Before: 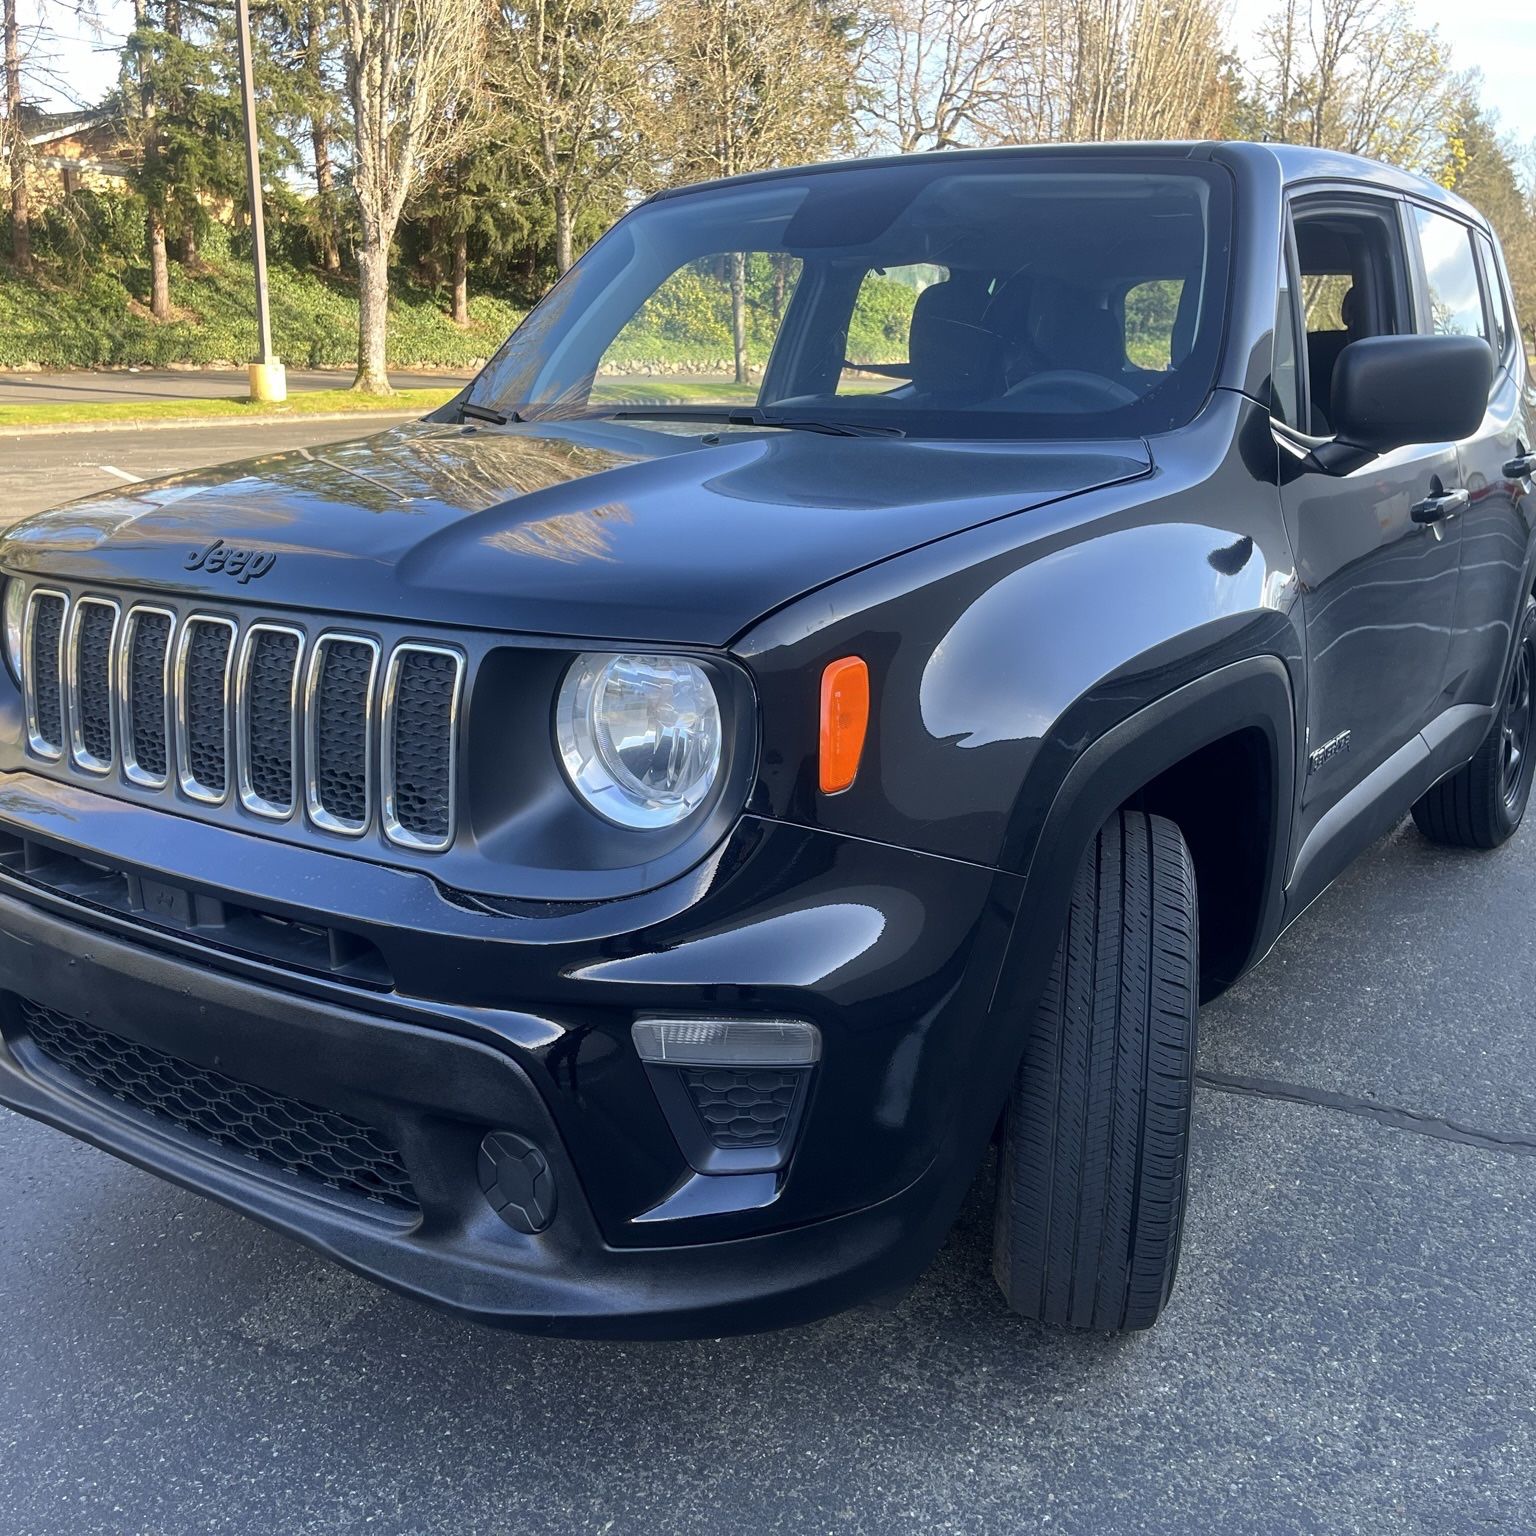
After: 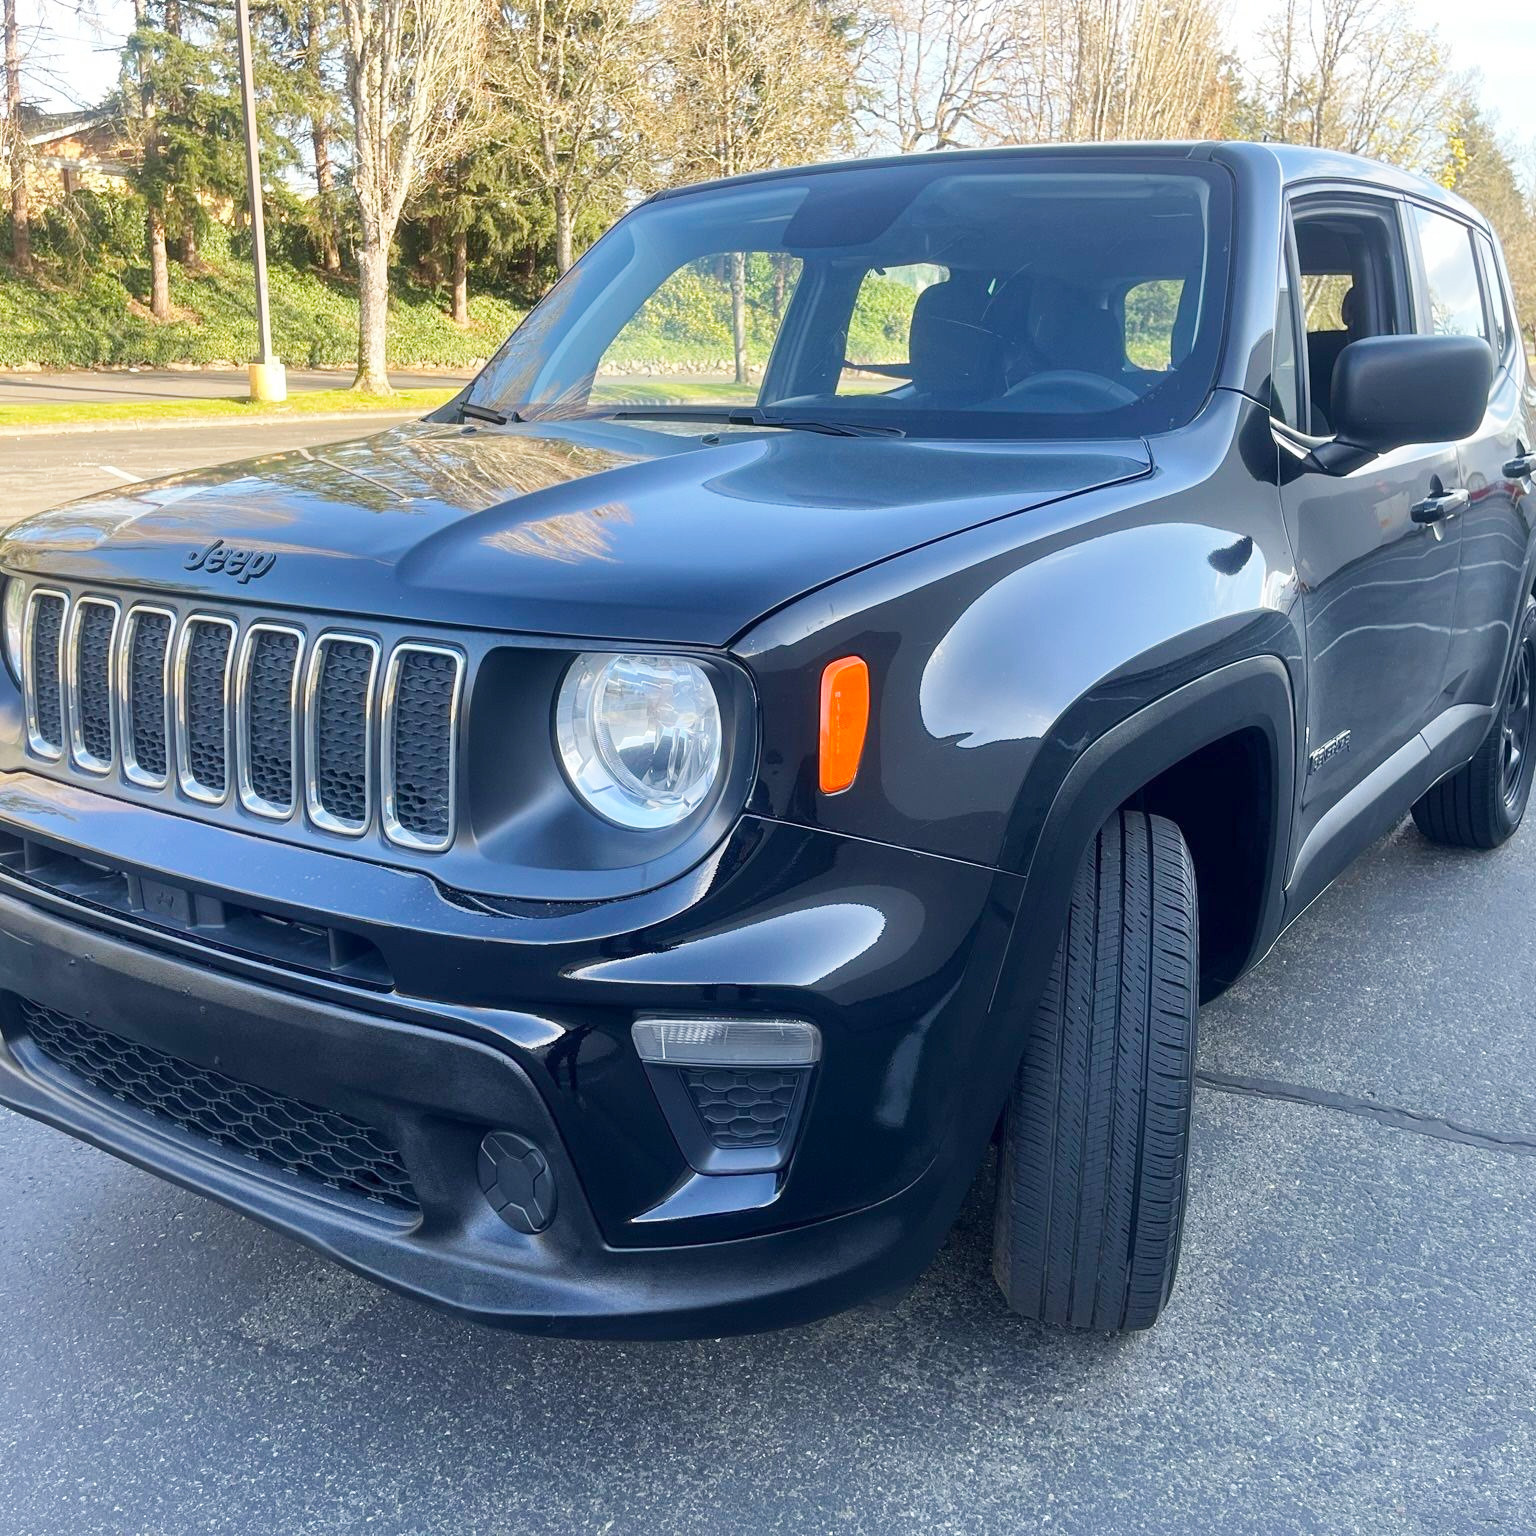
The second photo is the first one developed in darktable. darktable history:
base curve: curves: ch0 [(0, 0) (0.204, 0.334) (0.55, 0.733) (1, 1)], preserve colors none
